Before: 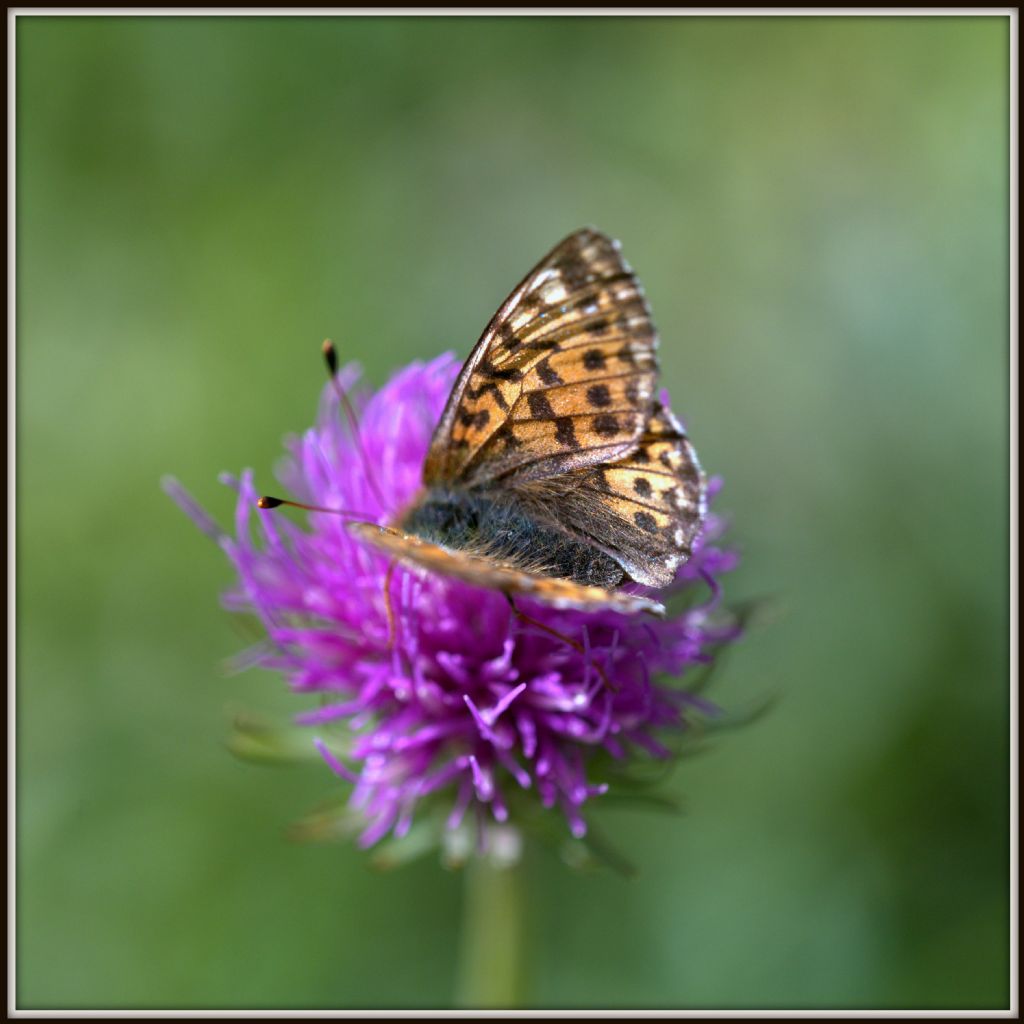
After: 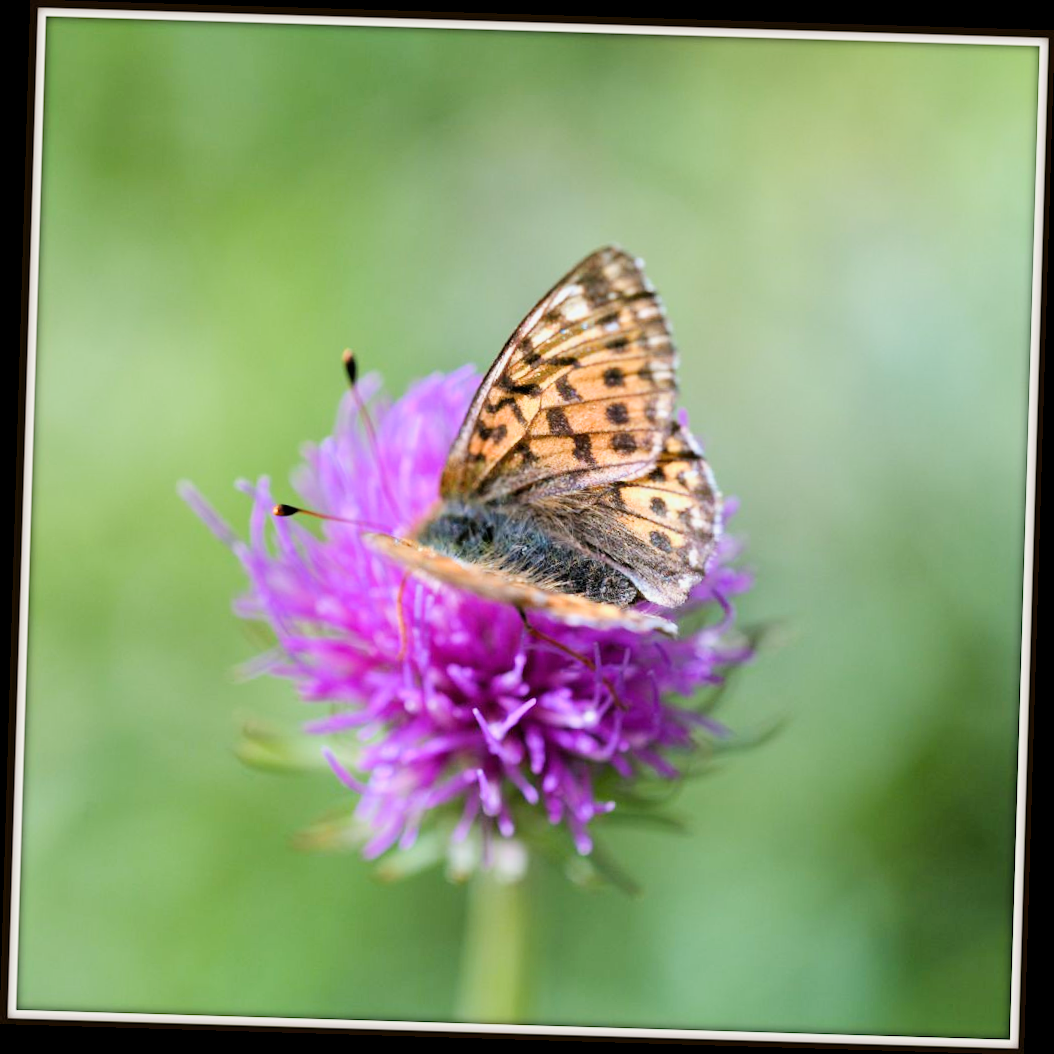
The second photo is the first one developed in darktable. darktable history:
tone equalizer: on, module defaults
exposure: black level correction 0, exposure 1.3 EV, compensate exposure bias true, compensate highlight preservation false
filmic rgb: black relative exposure -7.65 EV, white relative exposure 4.56 EV, hardness 3.61, contrast 1.05
rotate and perspective: rotation 1.72°, automatic cropping off
